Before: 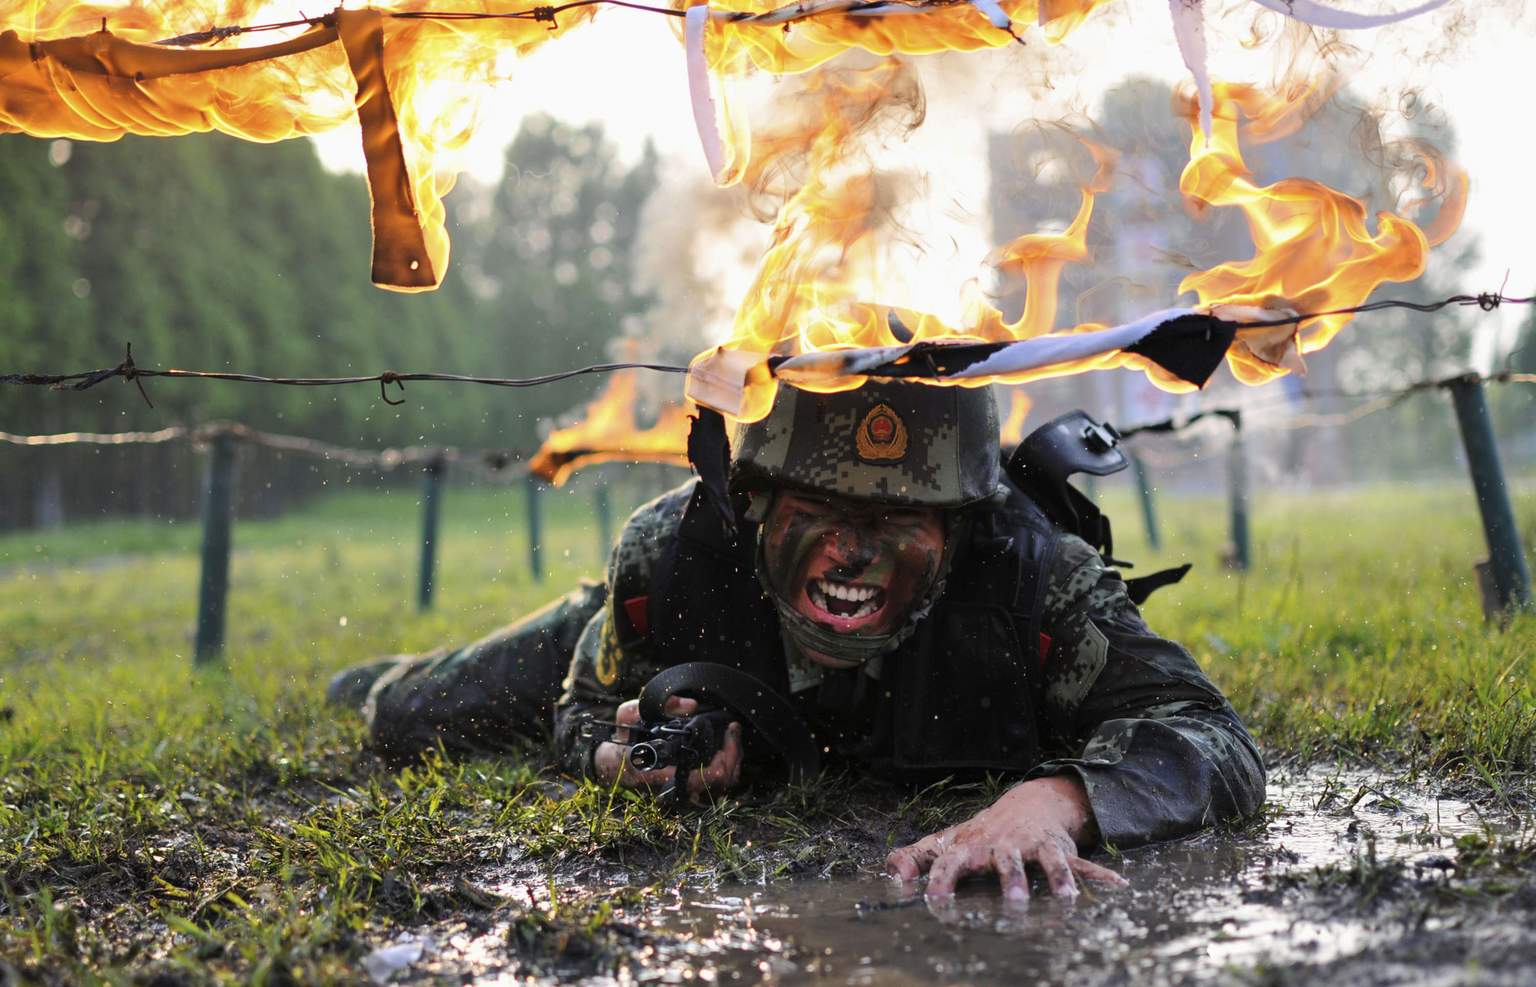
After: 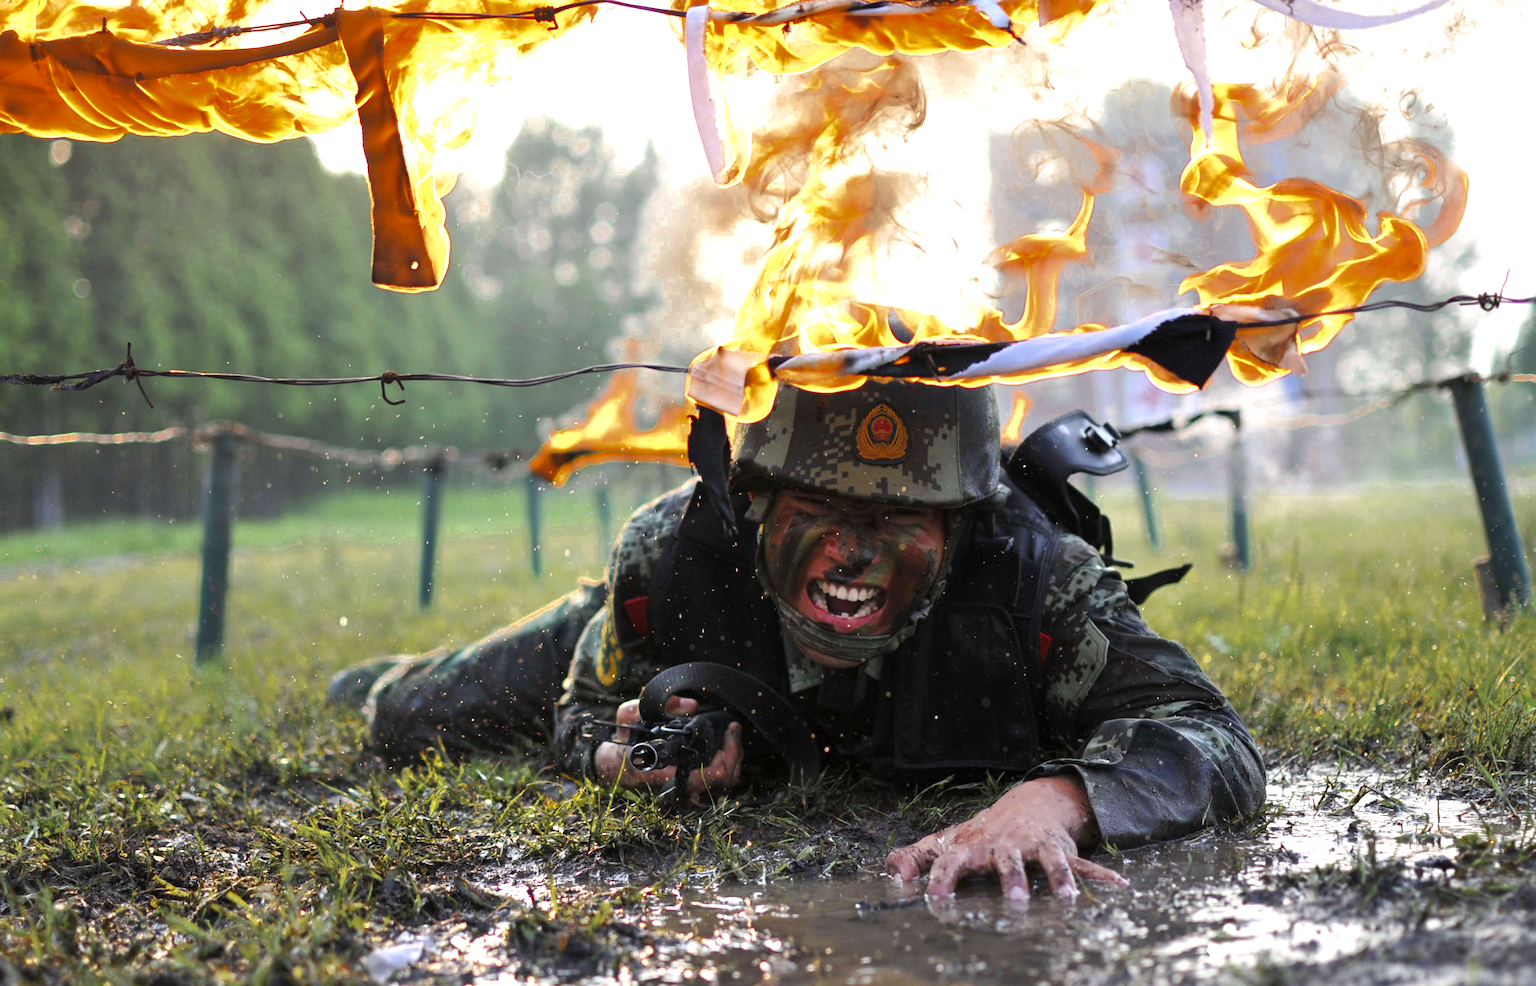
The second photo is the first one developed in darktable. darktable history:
white balance: emerald 1
exposure: black level correction 0.001, exposure 0.5 EV, compensate exposure bias true, compensate highlight preservation false
color zones: curves: ch0 [(0.11, 0.396) (0.195, 0.36) (0.25, 0.5) (0.303, 0.412) (0.357, 0.544) (0.75, 0.5) (0.967, 0.328)]; ch1 [(0, 0.468) (0.112, 0.512) (0.202, 0.6) (0.25, 0.5) (0.307, 0.352) (0.357, 0.544) (0.75, 0.5) (0.963, 0.524)]
